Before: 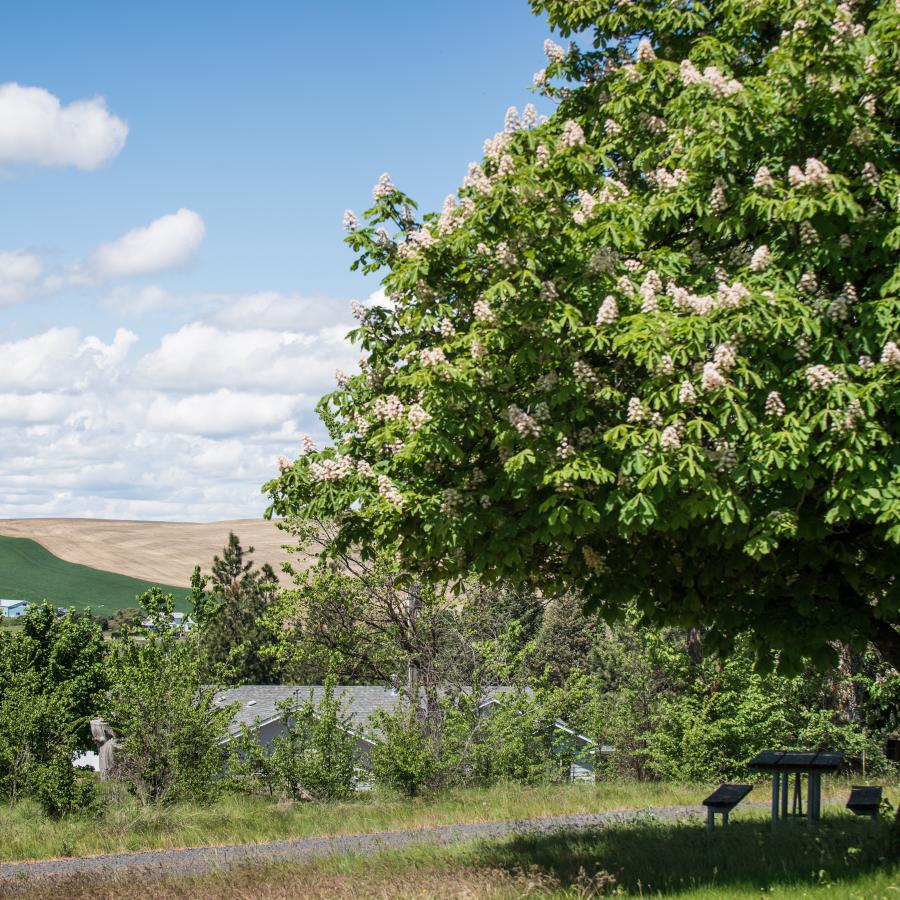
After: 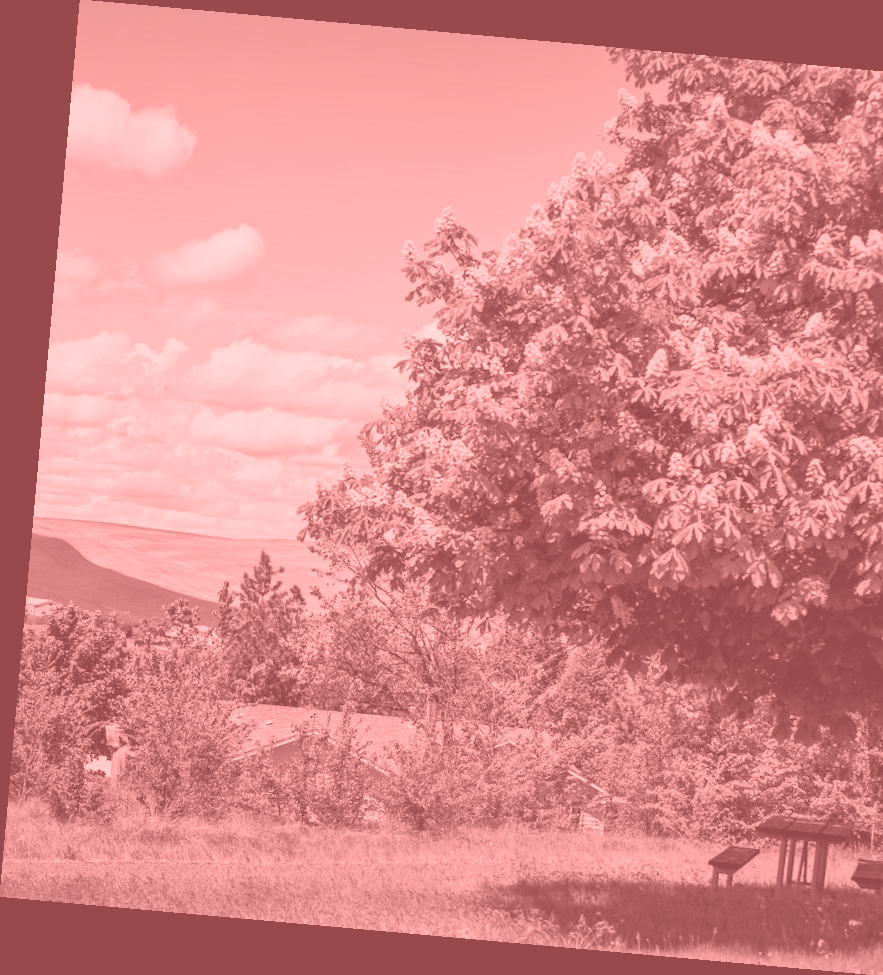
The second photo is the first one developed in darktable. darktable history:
colorize: saturation 51%, source mix 50.67%, lightness 50.67%
exposure: exposure 0.191 EV, compensate highlight preservation false
crop: right 9.509%, bottom 0.031%
haze removal: compatibility mode true, adaptive false
rotate and perspective: rotation 5.12°, automatic cropping off
local contrast: mode bilateral grid, contrast 20, coarseness 50, detail 150%, midtone range 0.2
white balance: red 0.931, blue 1.11
color zones: curves: ch1 [(0, 0.708) (0.088, 0.648) (0.245, 0.187) (0.429, 0.326) (0.571, 0.498) (0.714, 0.5) (0.857, 0.5) (1, 0.708)]
